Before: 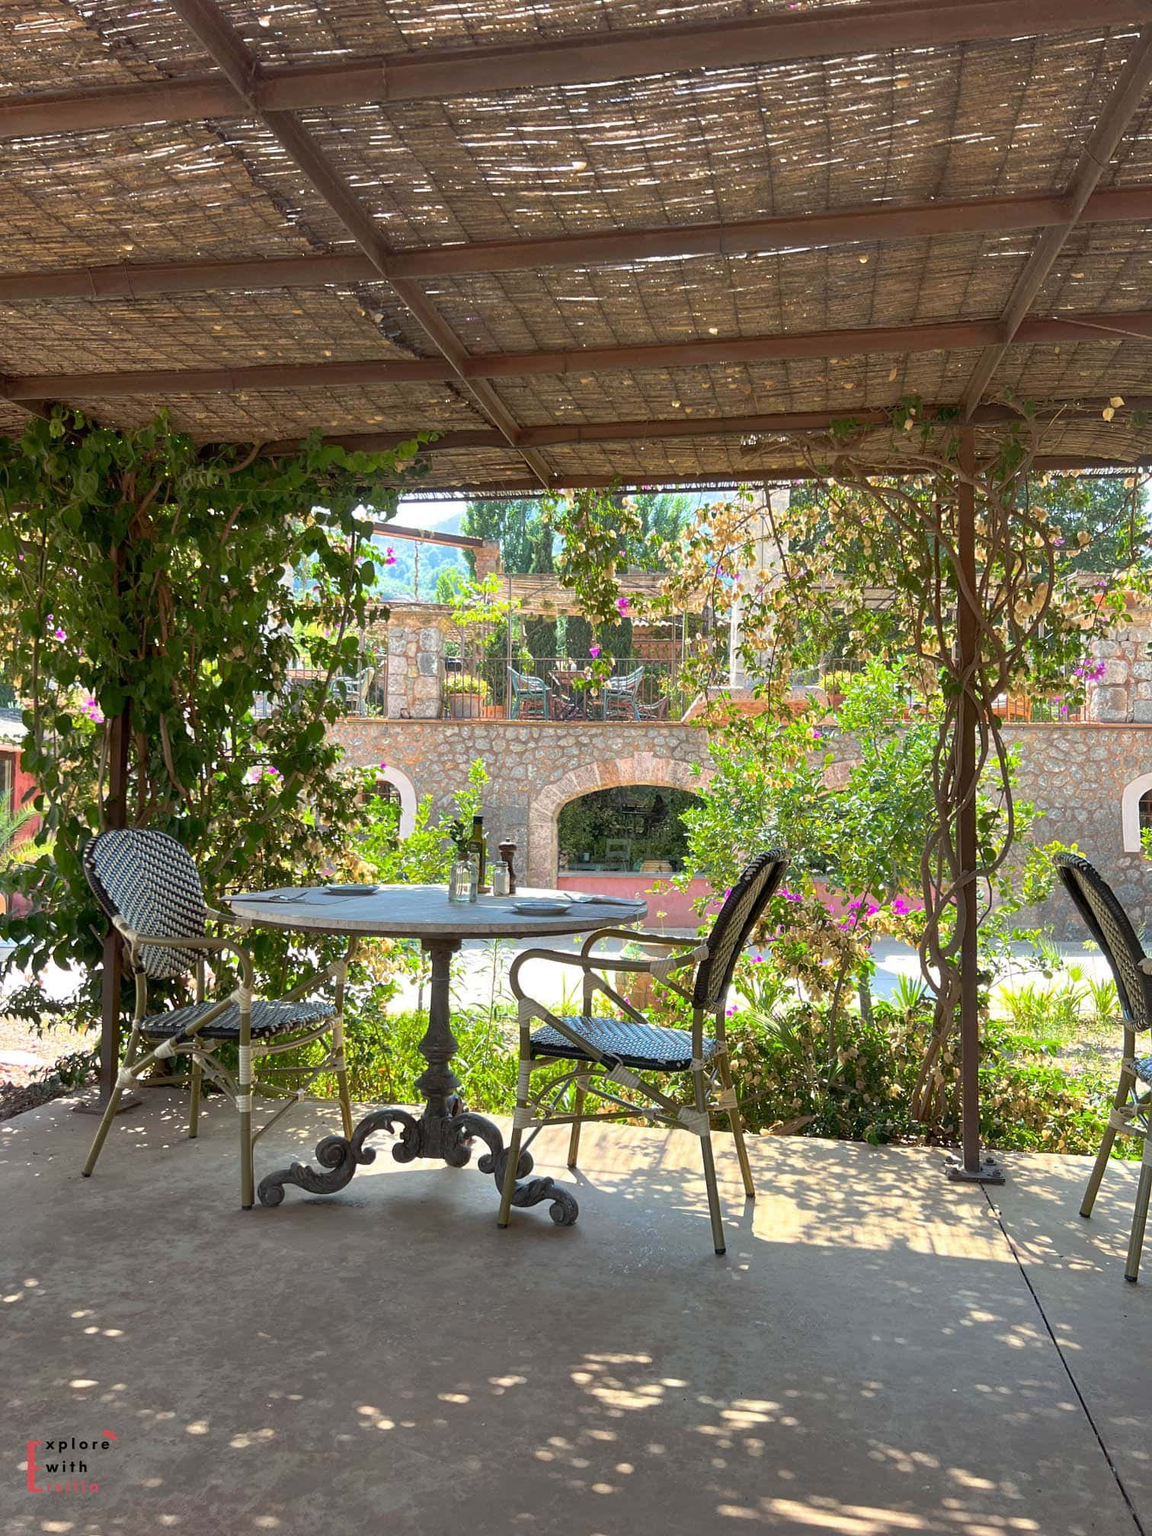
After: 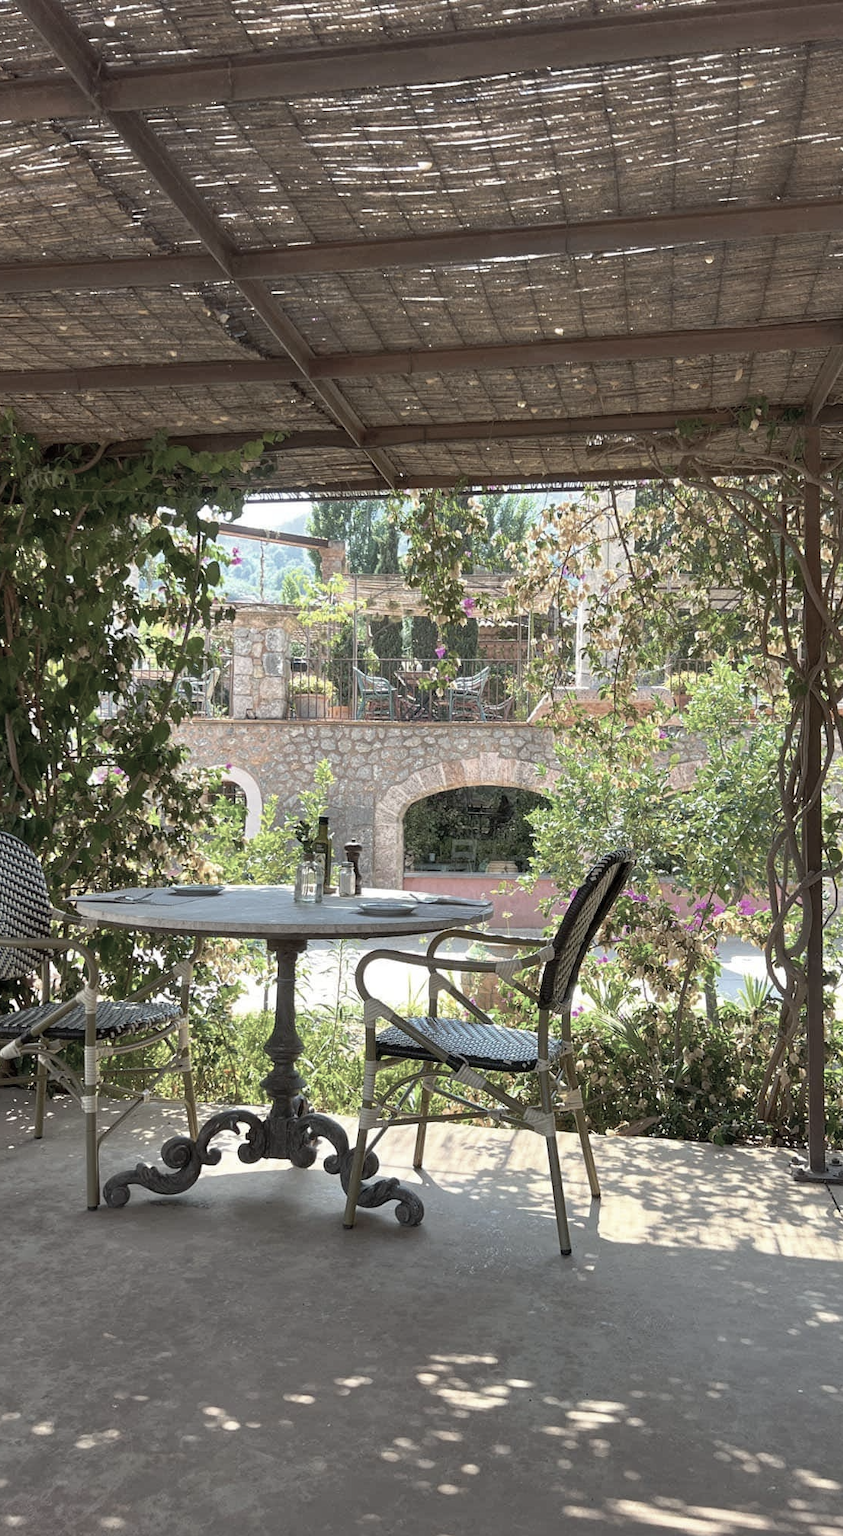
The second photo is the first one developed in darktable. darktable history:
color correction: saturation 0.5
crop: left 13.443%, right 13.31%
